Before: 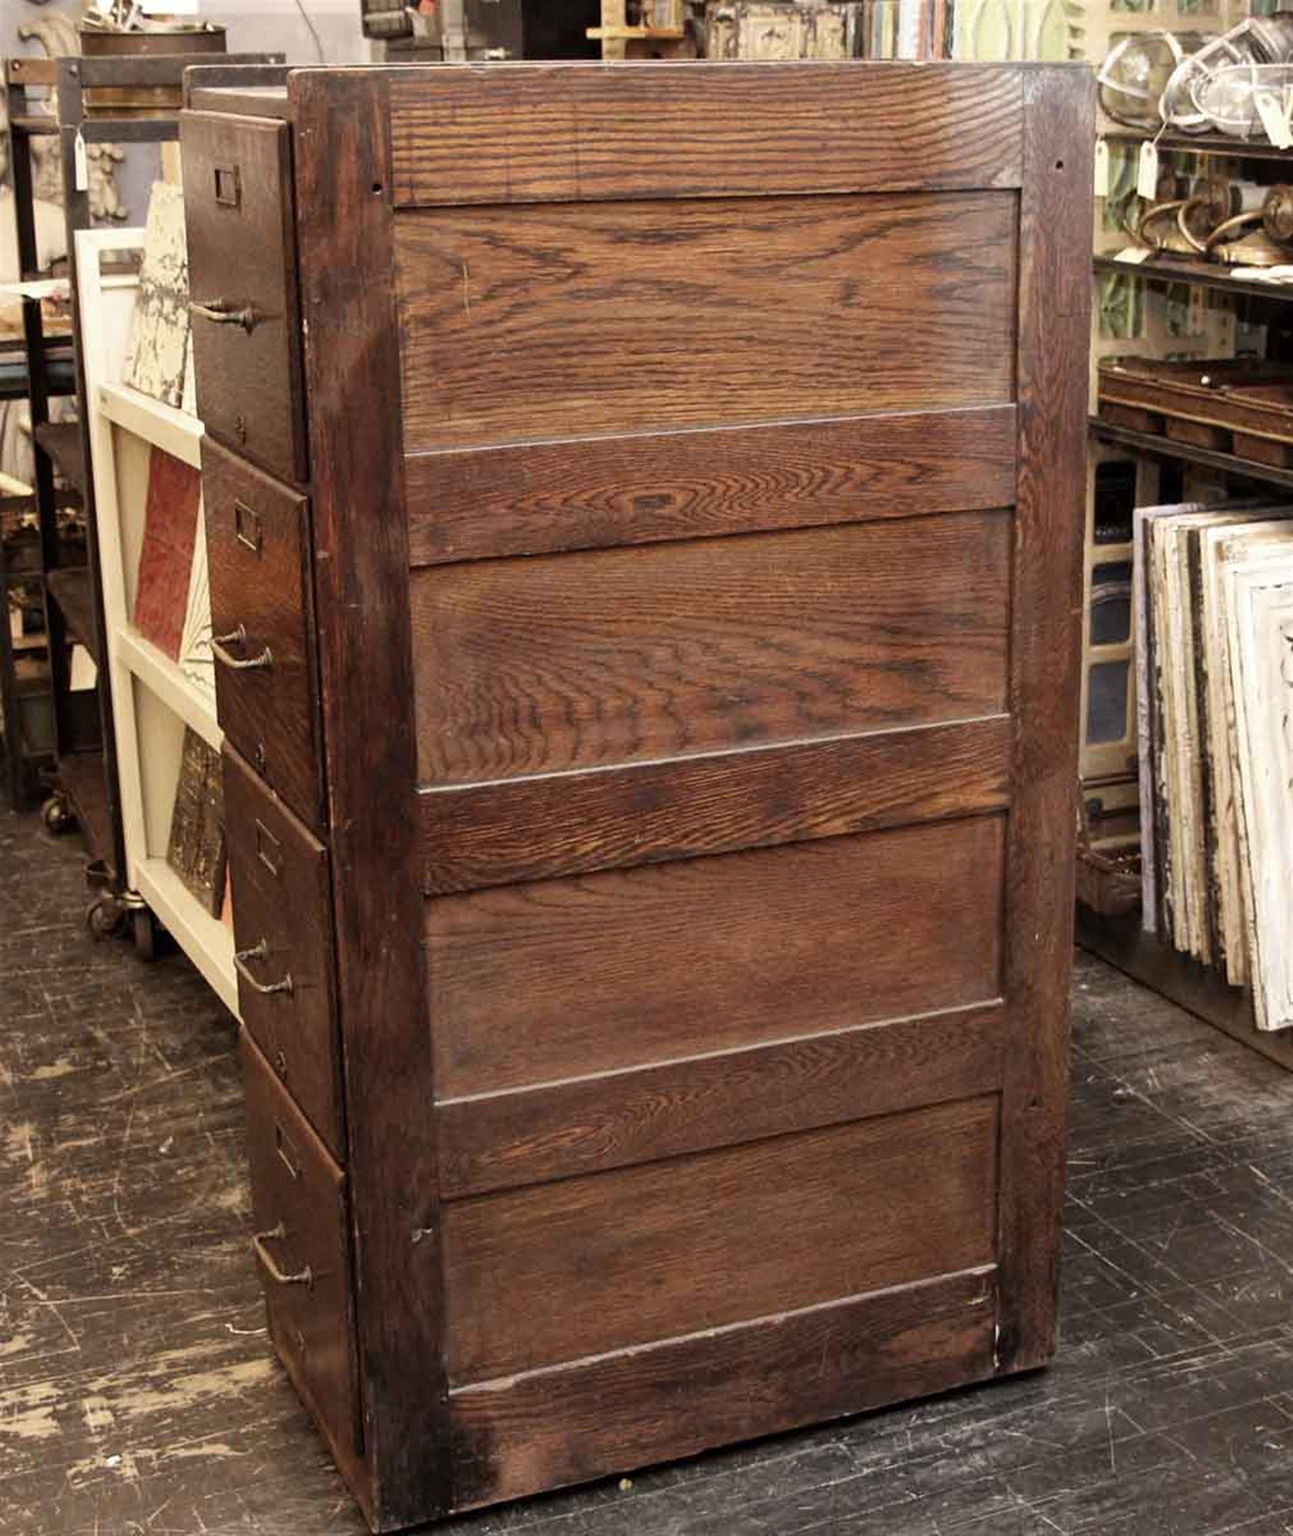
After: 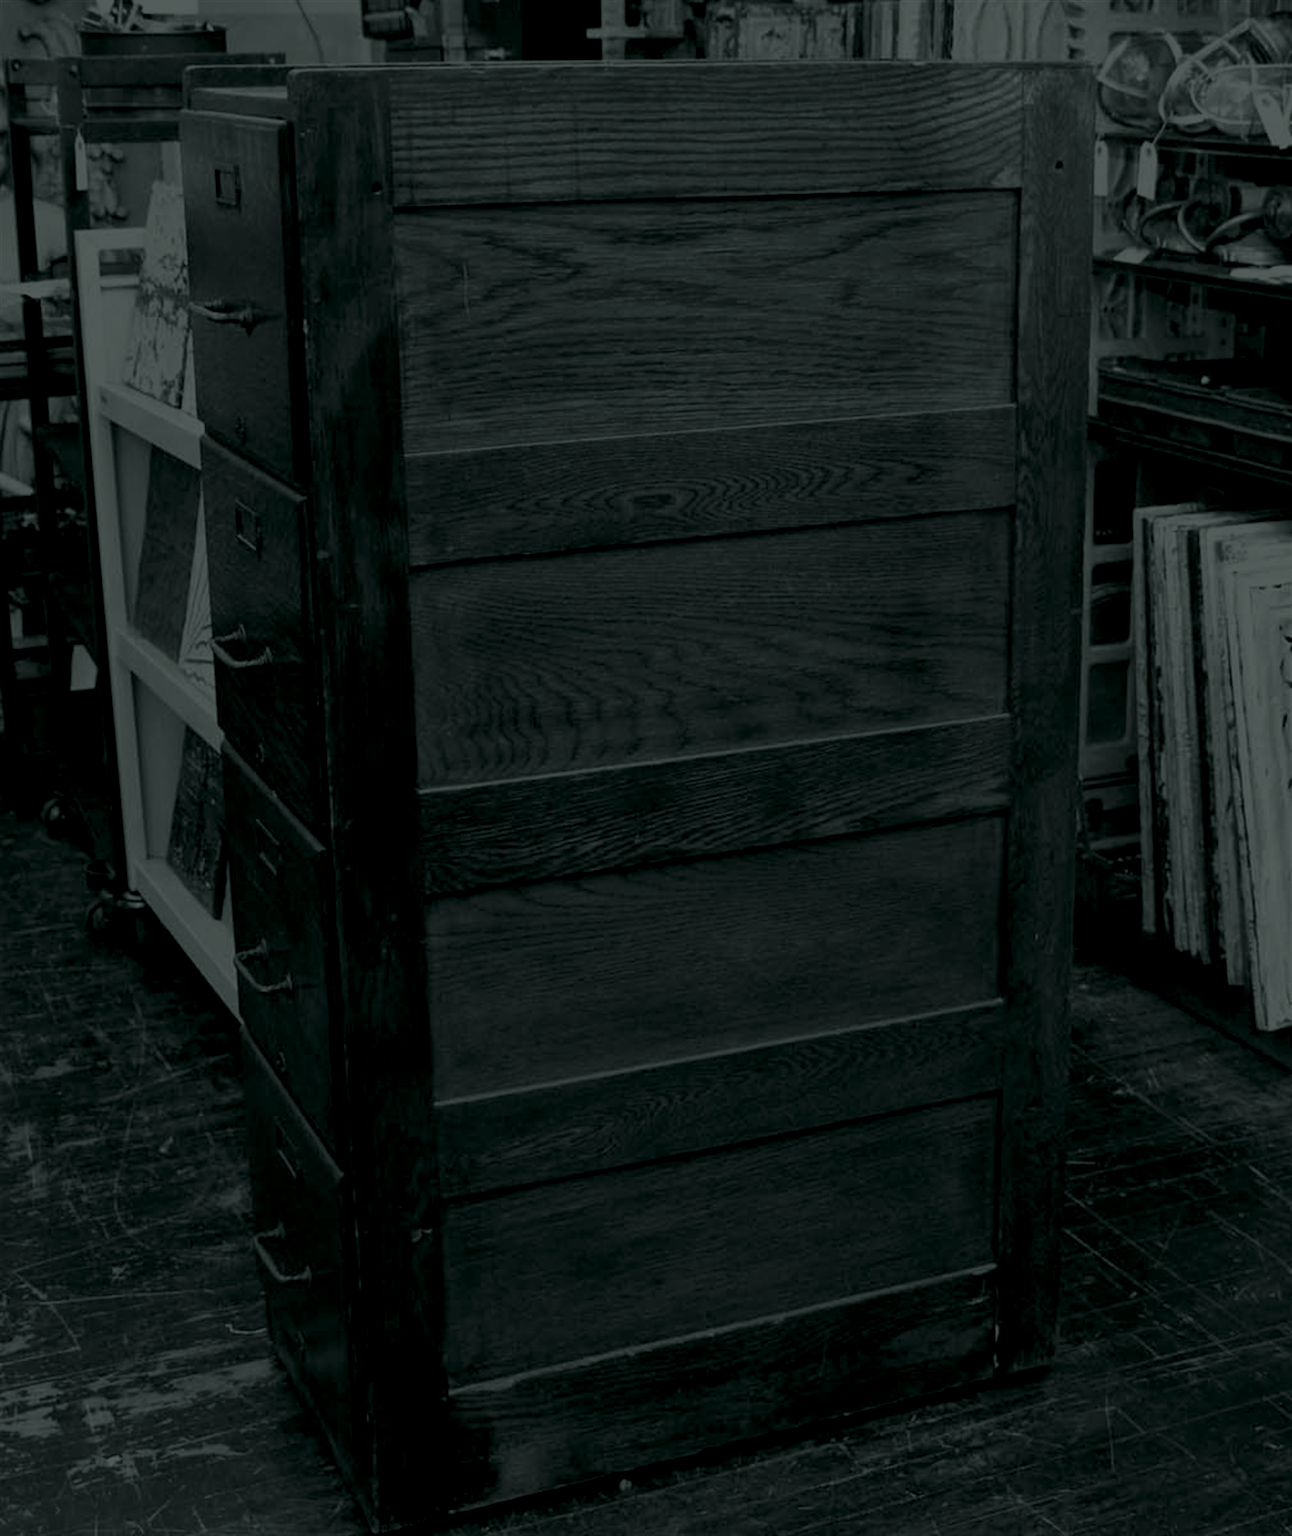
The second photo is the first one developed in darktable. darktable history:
colorize: hue 90°, saturation 19%, lightness 1.59%, version 1
color correction: highlights a* 5.3, highlights b* 24.26, shadows a* -15.58, shadows b* 4.02
shadows and highlights: shadows 30.63, highlights -63.22, shadows color adjustment 98%, highlights color adjustment 58.61%, soften with gaussian
